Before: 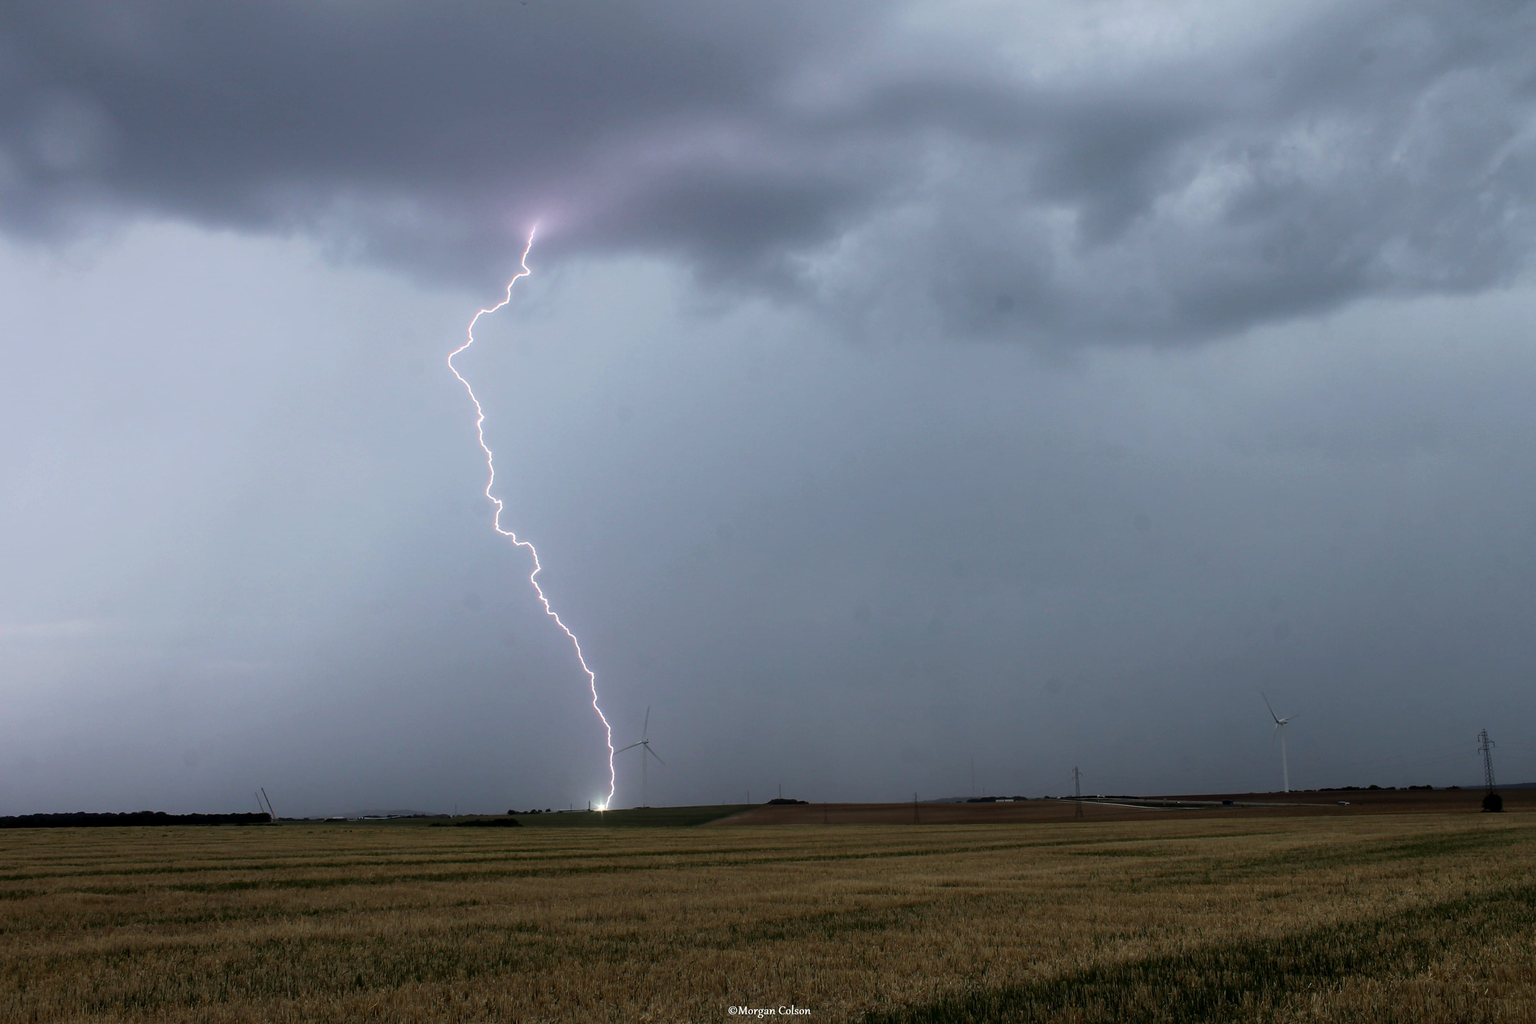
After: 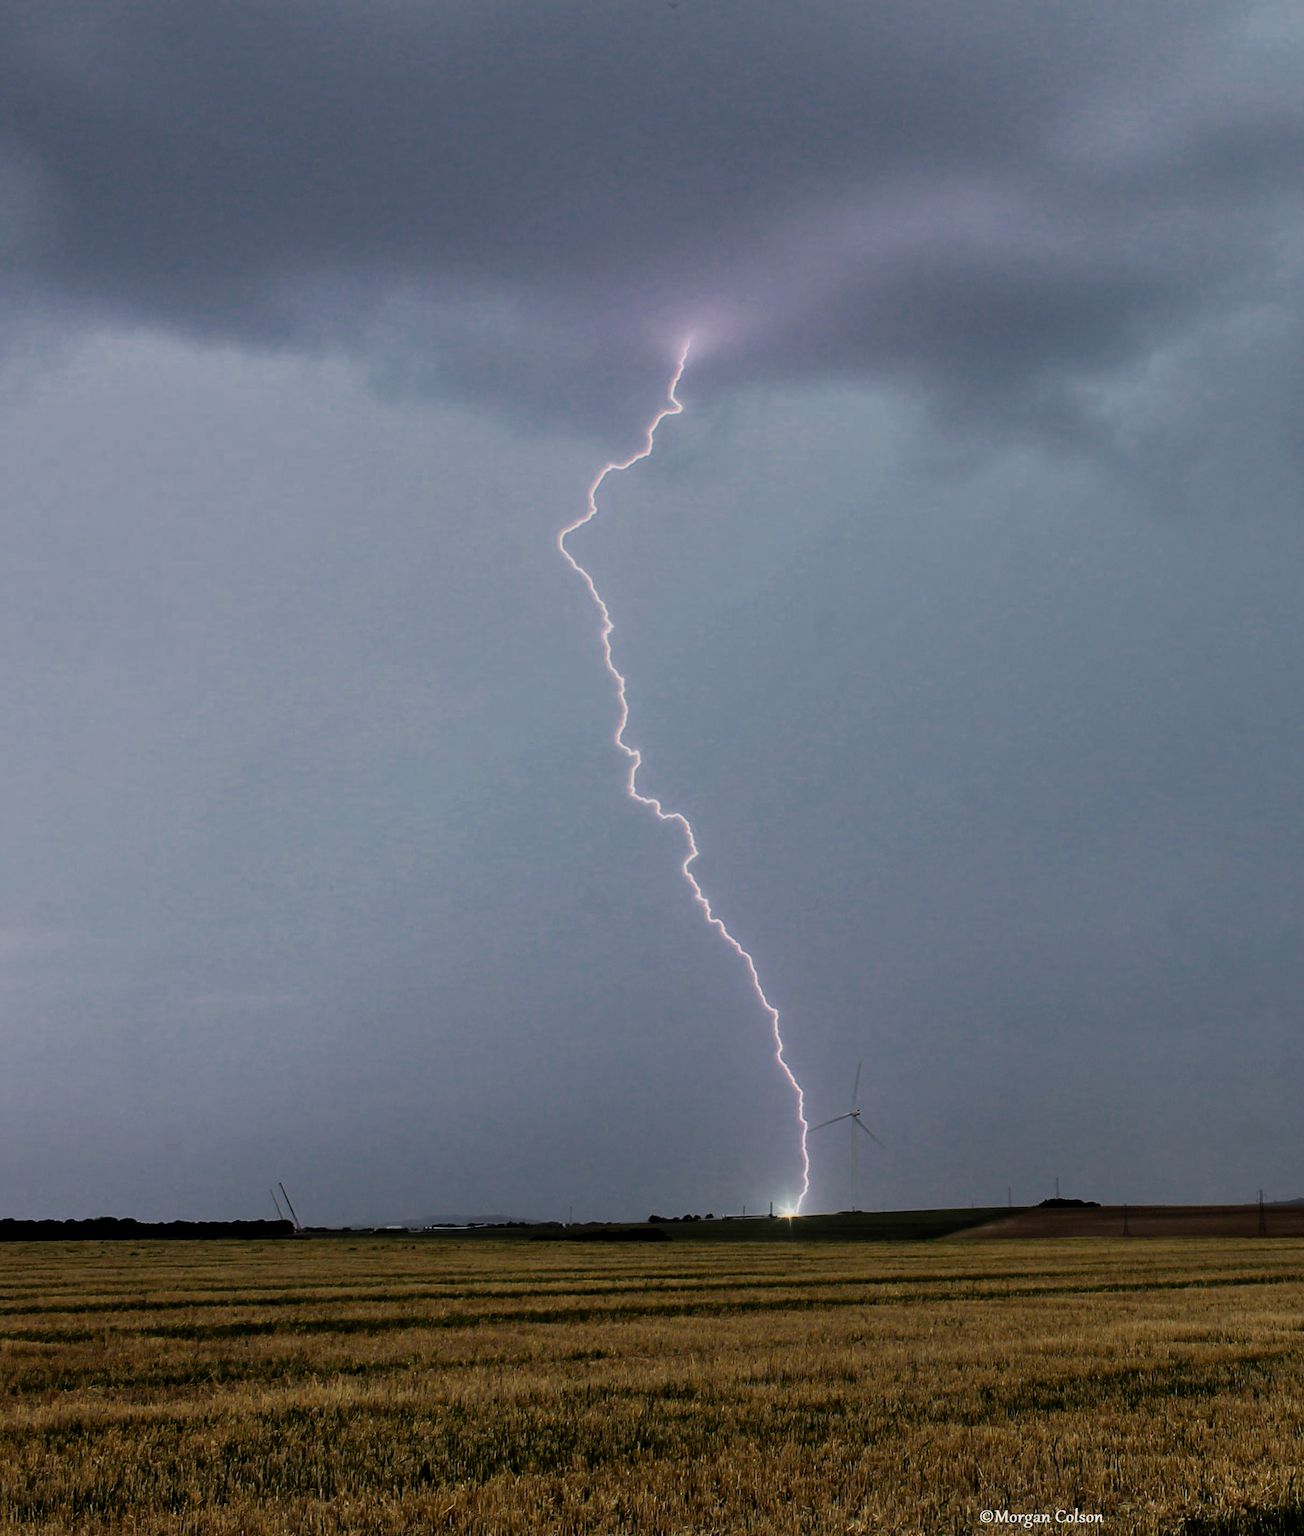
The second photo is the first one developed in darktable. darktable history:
shadows and highlights: low approximation 0.01, soften with gaussian
filmic rgb: black relative exposure -7.65 EV, white relative exposure 4.56 EV, threshold 3.04 EV, hardness 3.61, contrast 1.054, color science v6 (2022), enable highlight reconstruction true
color zones: curves: ch0 [(0, 0.499) (0.143, 0.5) (0.286, 0.5) (0.429, 0.476) (0.571, 0.284) (0.714, 0.243) (0.857, 0.449) (1, 0.499)]; ch1 [(0, 0.532) (0.143, 0.645) (0.286, 0.696) (0.429, 0.211) (0.571, 0.504) (0.714, 0.493) (0.857, 0.495) (1, 0.532)]; ch2 [(0, 0.5) (0.143, 0.5) (0.286, 0.427) (0.429, 0.324) (0.571, 0.5) (0.714, 0.5) (0.857, 0.5) (1, 0.5)]
crop: left 4.936%, right 38.463%
